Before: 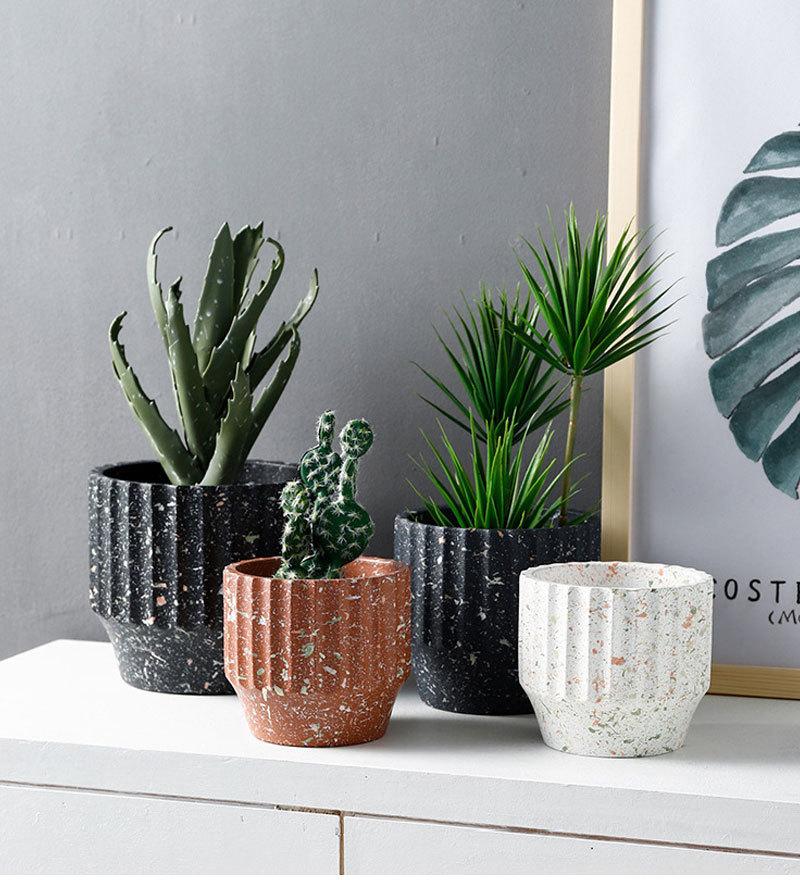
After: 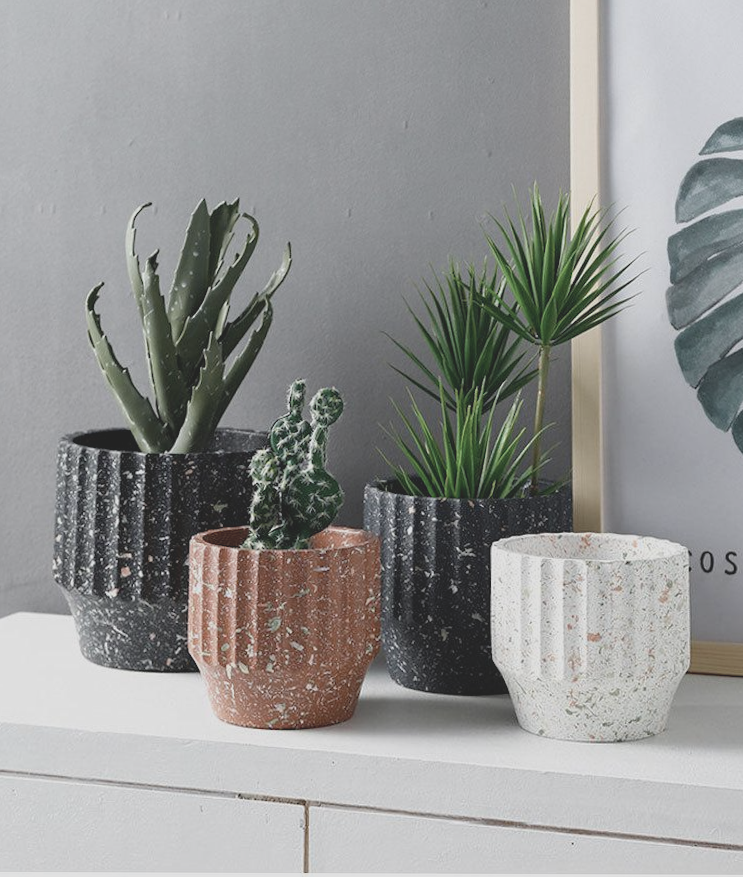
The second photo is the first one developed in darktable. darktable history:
exposure: exposure 0.131 EV, compensate highlight preservation false
rotate and perspective: rotation 0.215°, lens shift (vertical) -0.139, crop left 0.069, crop right 0.939, crop top 0.002, crop bottom 0.996
contrast brightness saturation: contrast -0.26, saturation -0.43
